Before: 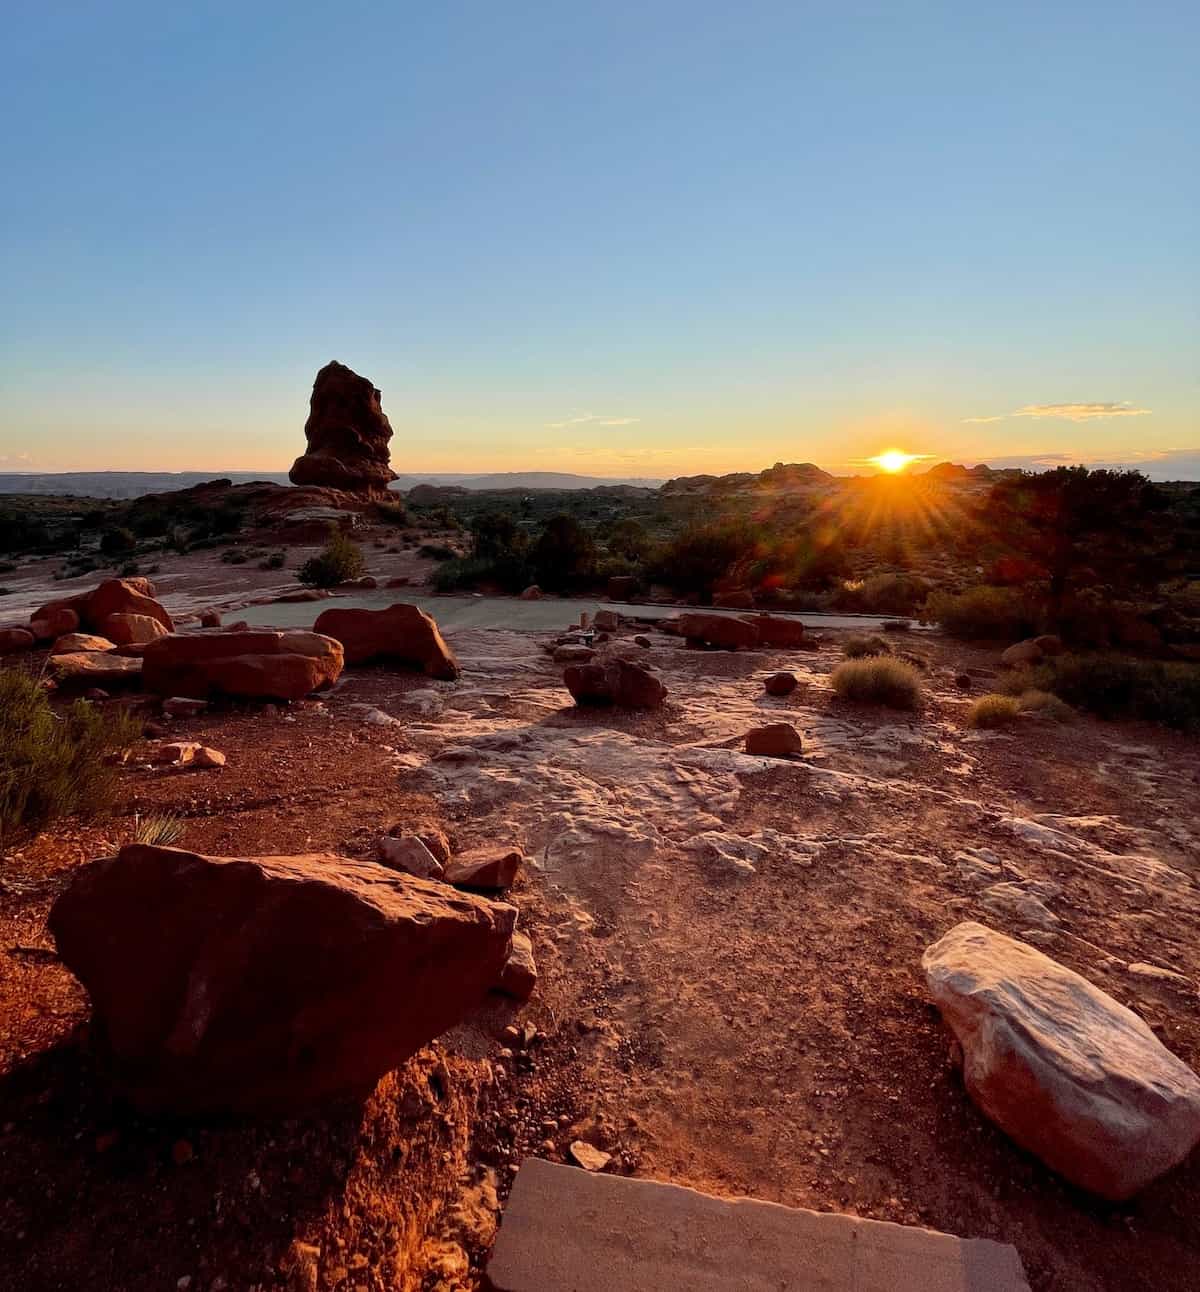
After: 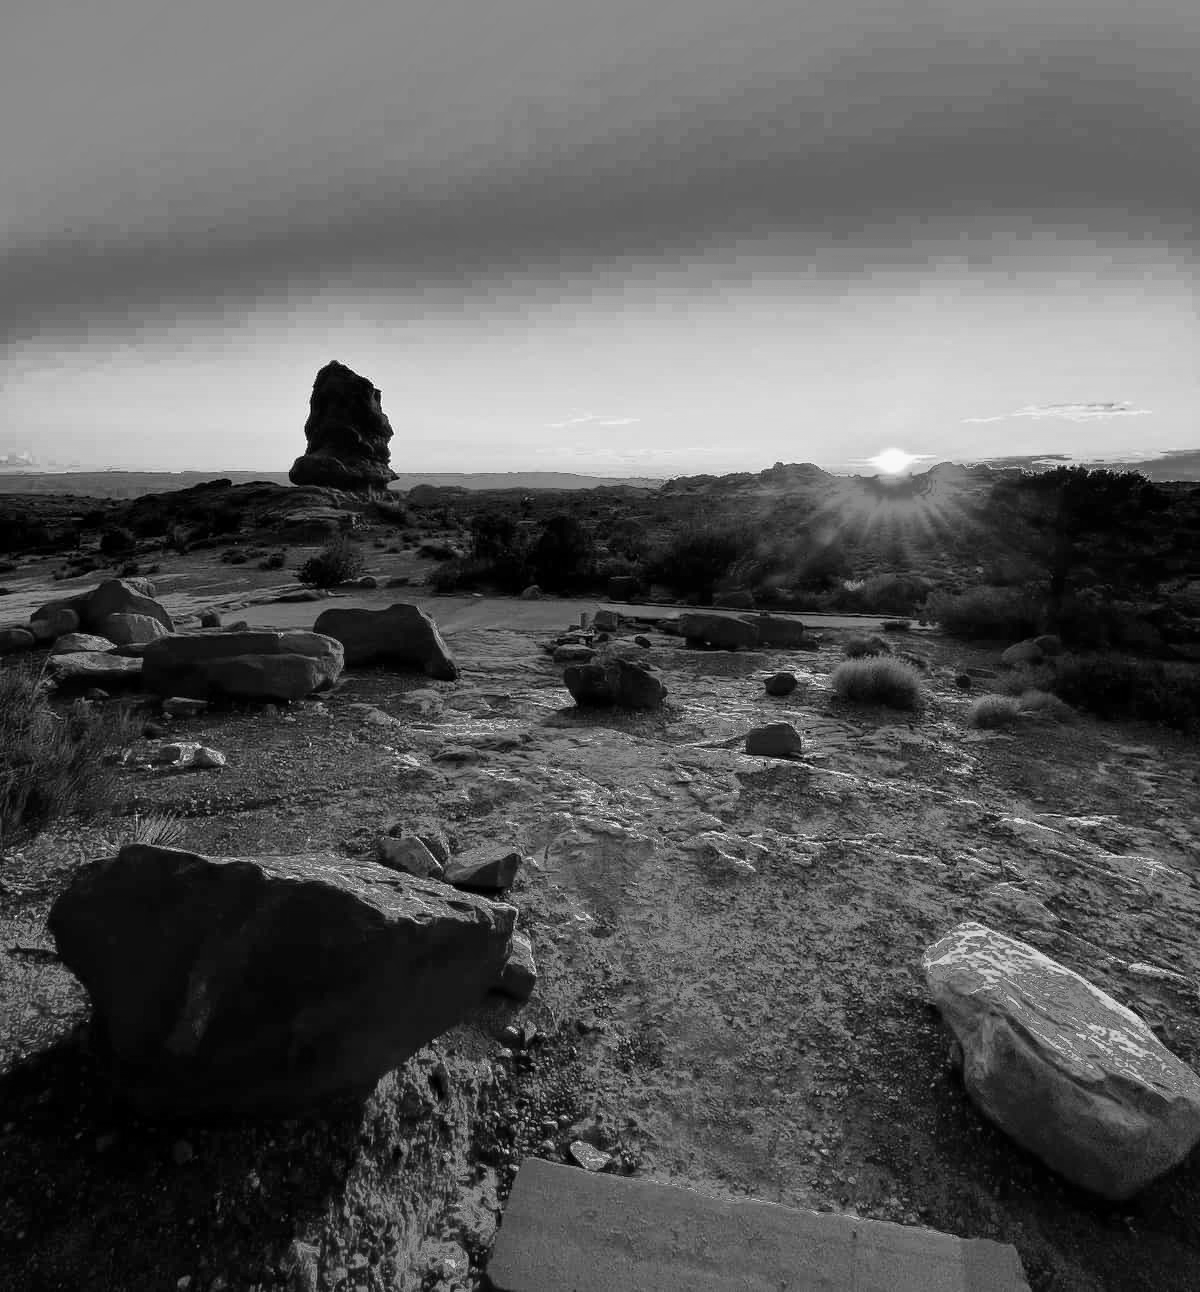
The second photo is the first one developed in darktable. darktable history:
shadows and highlights: radius 171.16, shadows 27, white point adjustment 3.13, highlights -67.95, soften with gaussian
monochrome: on, module defaults
fill light: exposure -0.73 EV, center 0.69, width 2.2
contrast brightness saturation: saturation 0.13
